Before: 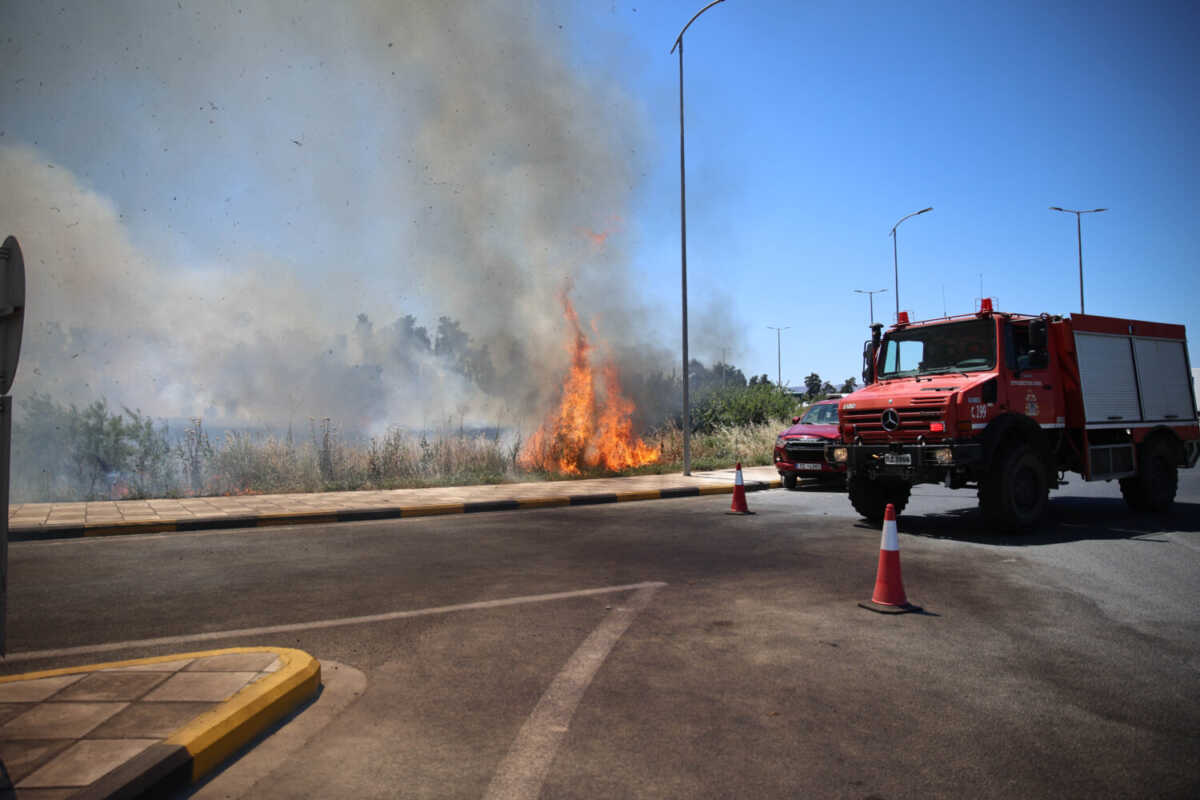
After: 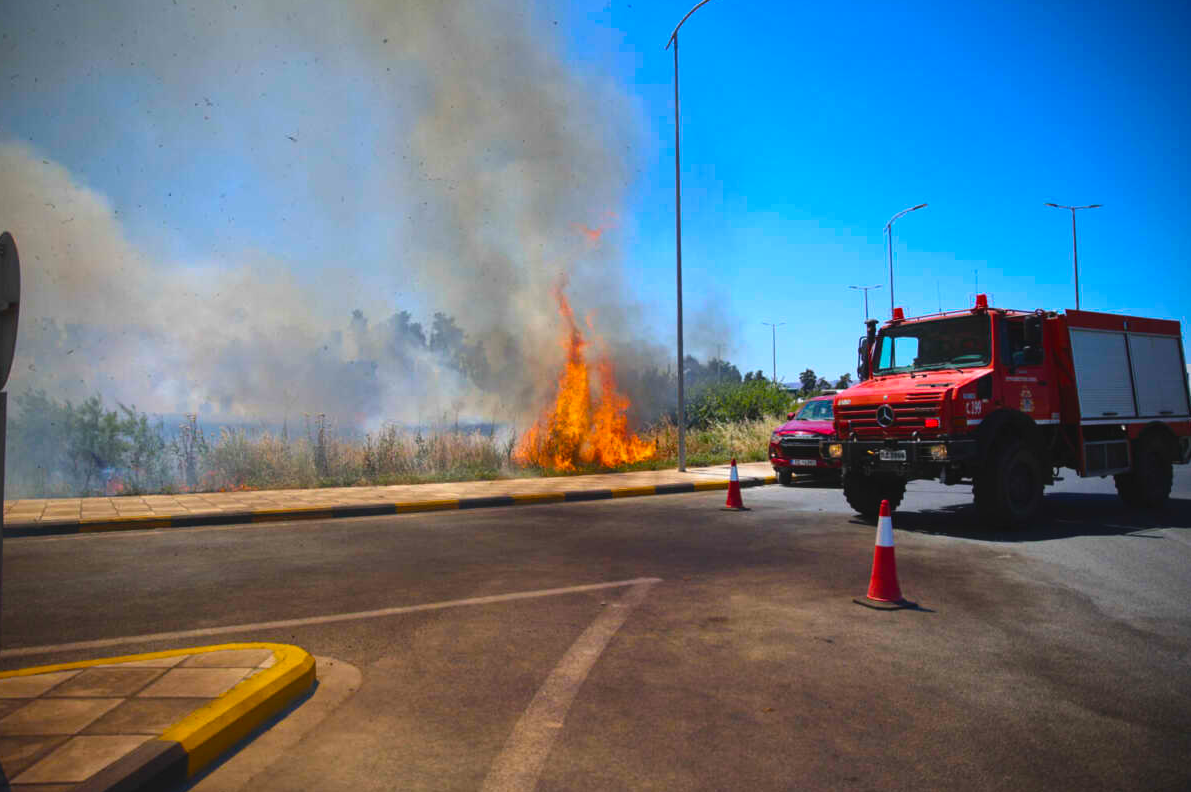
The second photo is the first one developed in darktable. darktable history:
contrast equalizer: y [[0.439, 0.44, 0.442, 0.457, 0.493, 0.498], [0.5 ×6], [0.5 ×6], [0 ×6], [0 ×6]], mix 0.138
crop: left 0.447%, top 0.533%, right 0.232%, bottom 0.364%
color balance rgb: global offset › luminance 0.484%, perceptual saturation grading › global saturation 30.085%, global vibrance 50.52%
